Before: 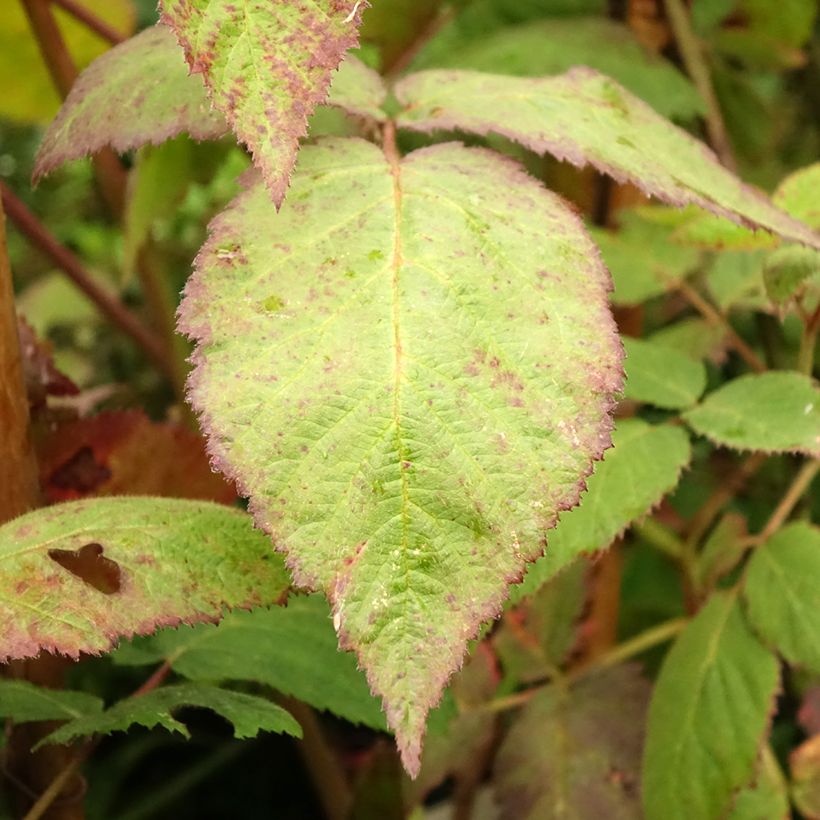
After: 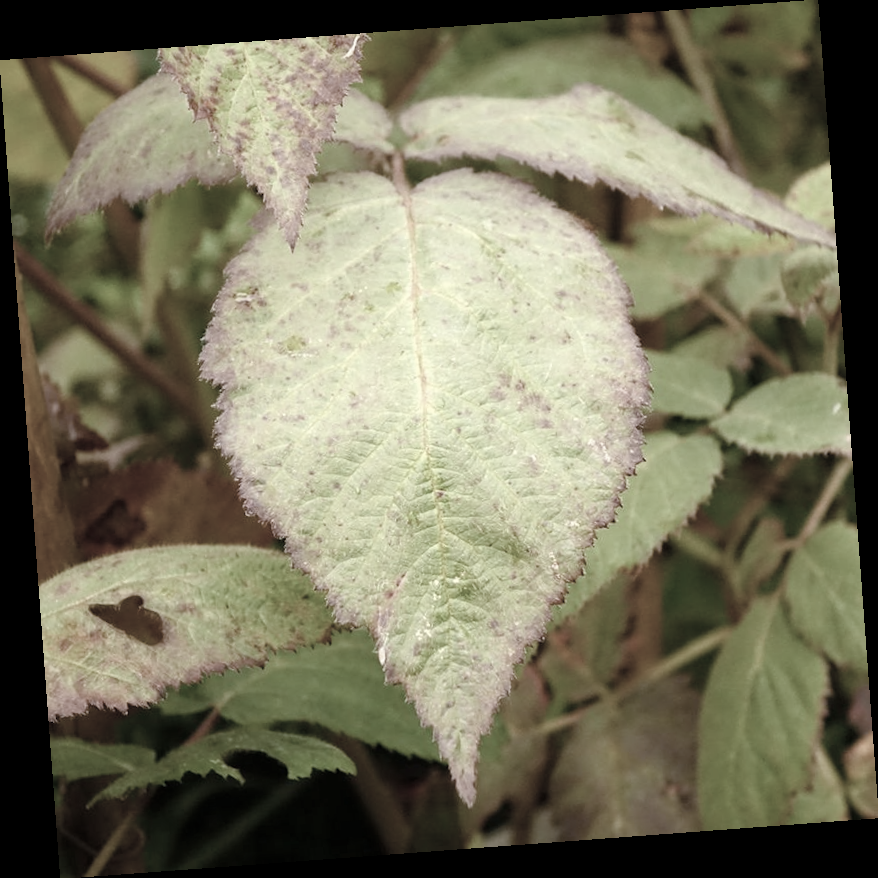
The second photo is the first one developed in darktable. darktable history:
rotate and perspective: rotation -4.25°, automatic cropping off
color balance rgb: perceptual saturation grading › global saturation 20%, perceptual saturation grading › highlights -25%, perceptual saturation grading › shadows 50%
color zones: curves: ch1 [(0.238, 0.163) (0.476, 0.2) (0.733, 0.322) (0.848, 0.134)]
